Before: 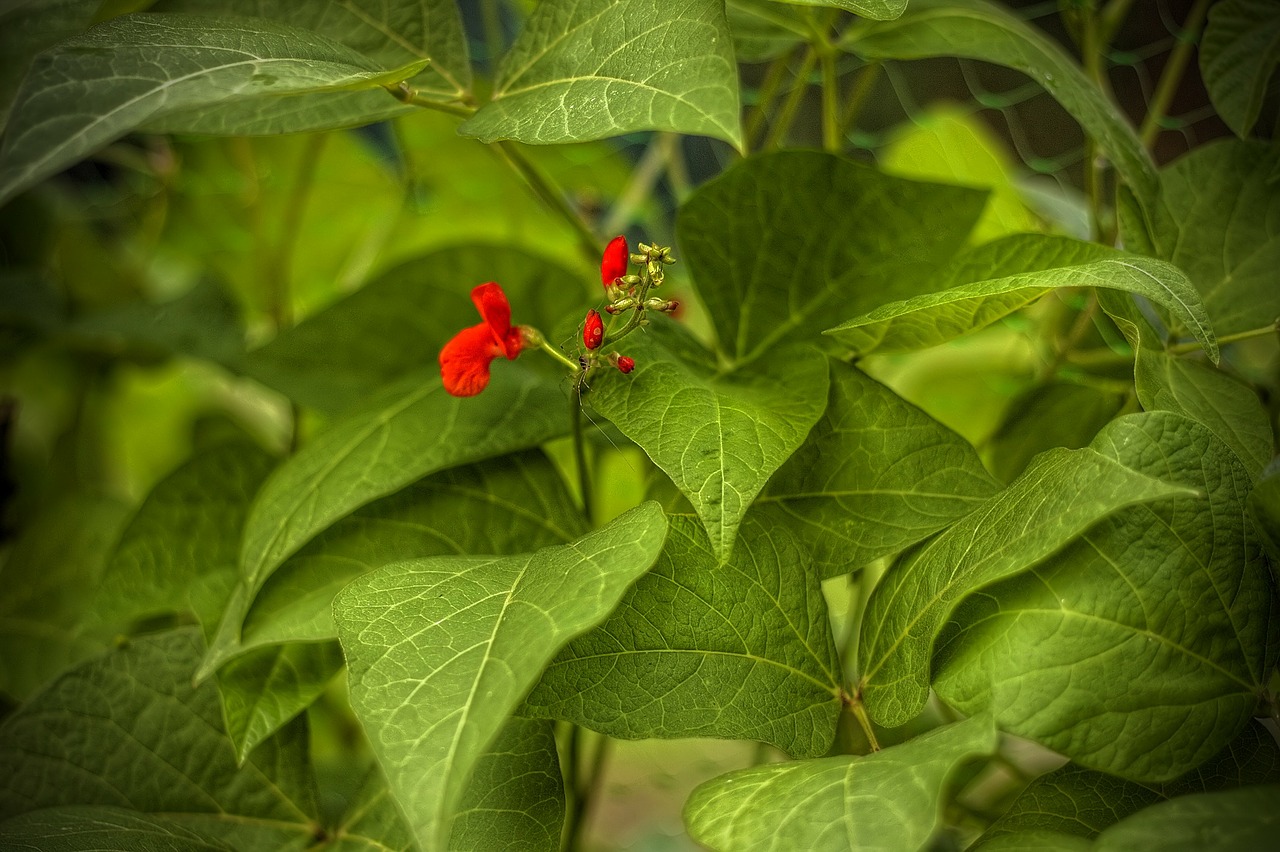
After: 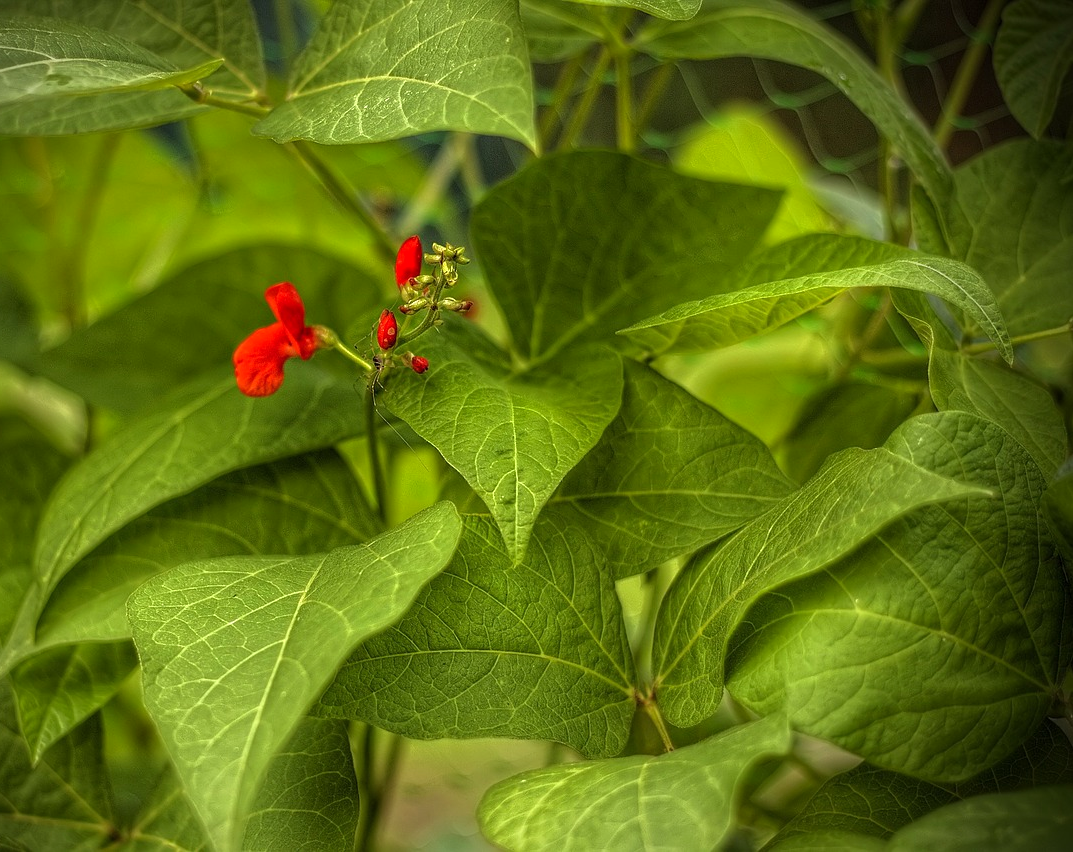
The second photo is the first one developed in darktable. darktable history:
crop: left 16.145%
levels: levels [0, 0.476, 0.951]
